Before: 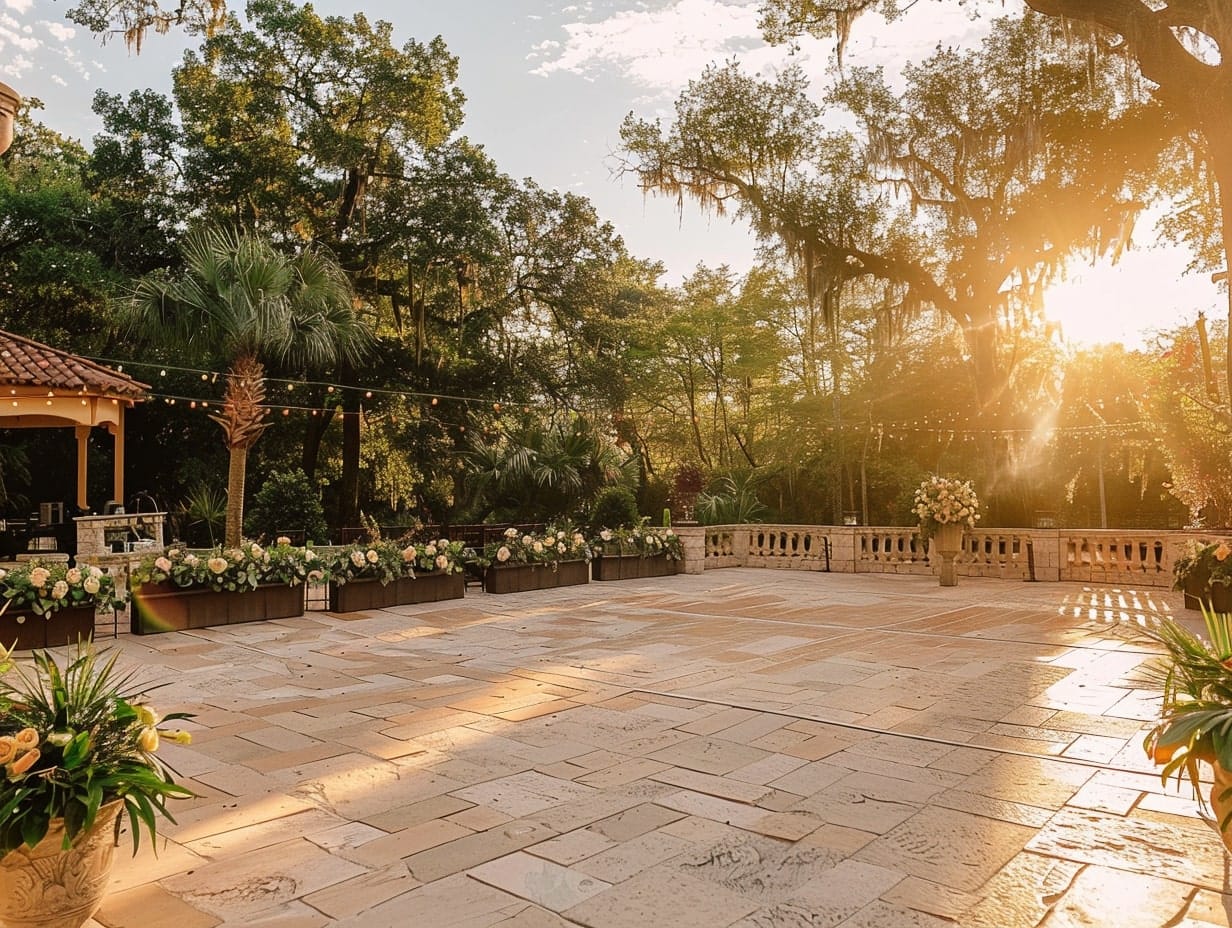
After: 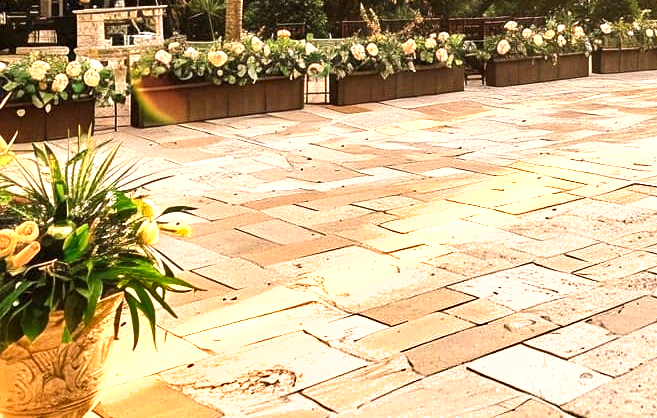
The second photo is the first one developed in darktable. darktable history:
exposure: black level correction 0.001, exposure 1.398 EV, compensate exposure bias true, compensate highlight preservation false
crop and rotate: top 54.778%, right 46.61%, bottom 0.159%
shadows and highlights: soften with gaussian
